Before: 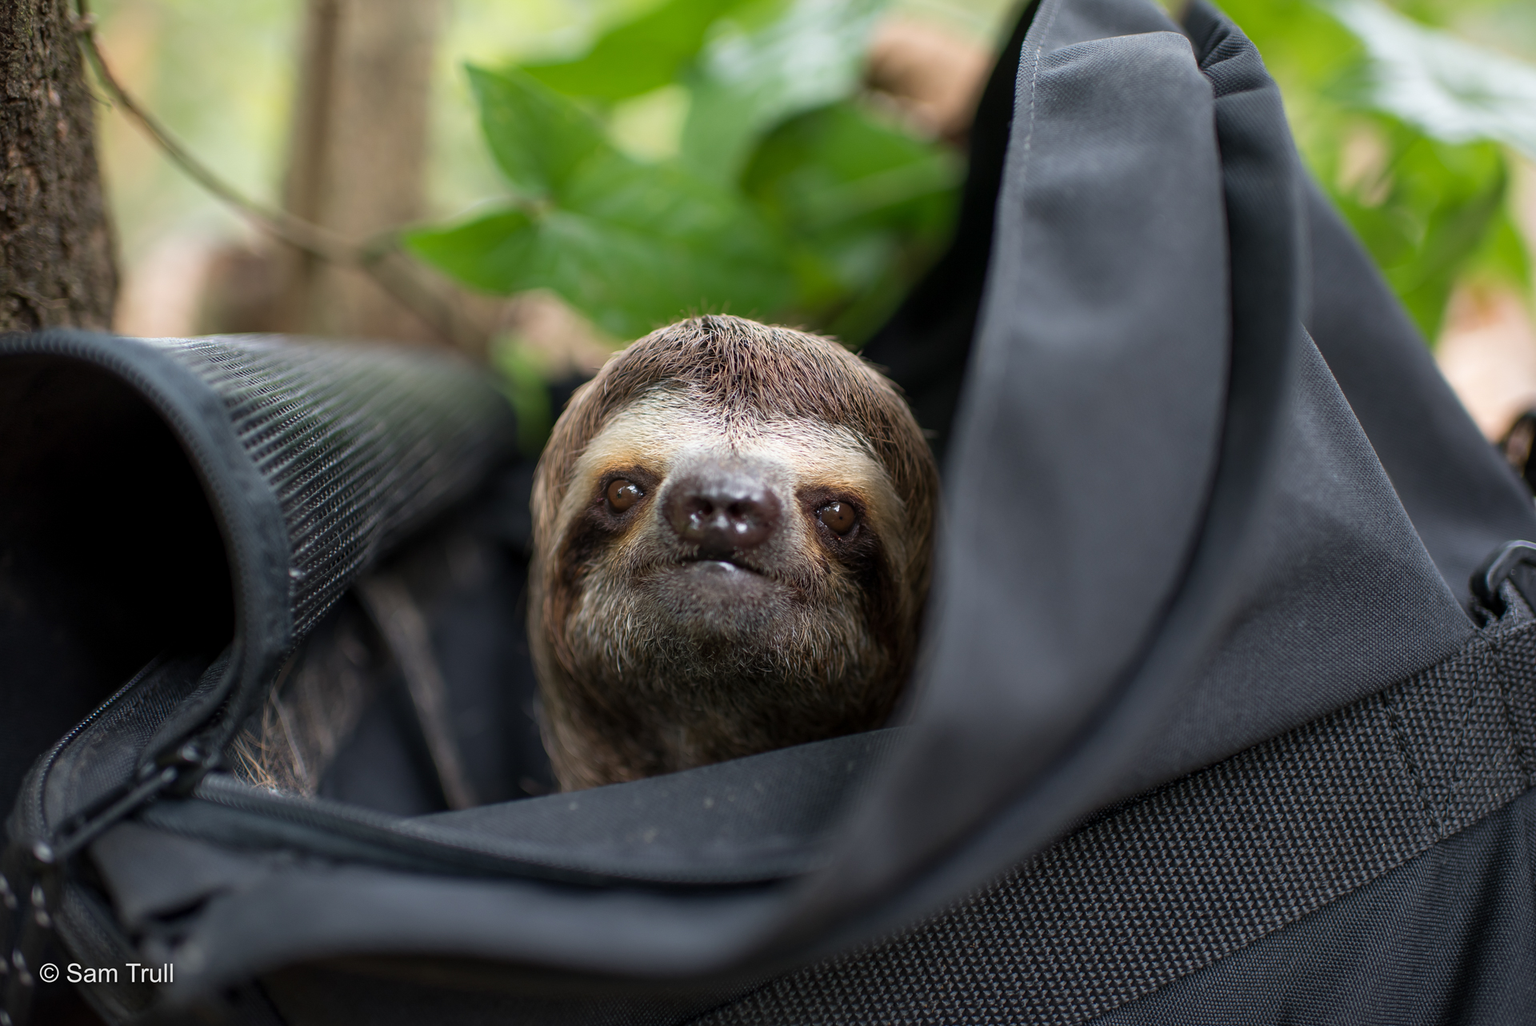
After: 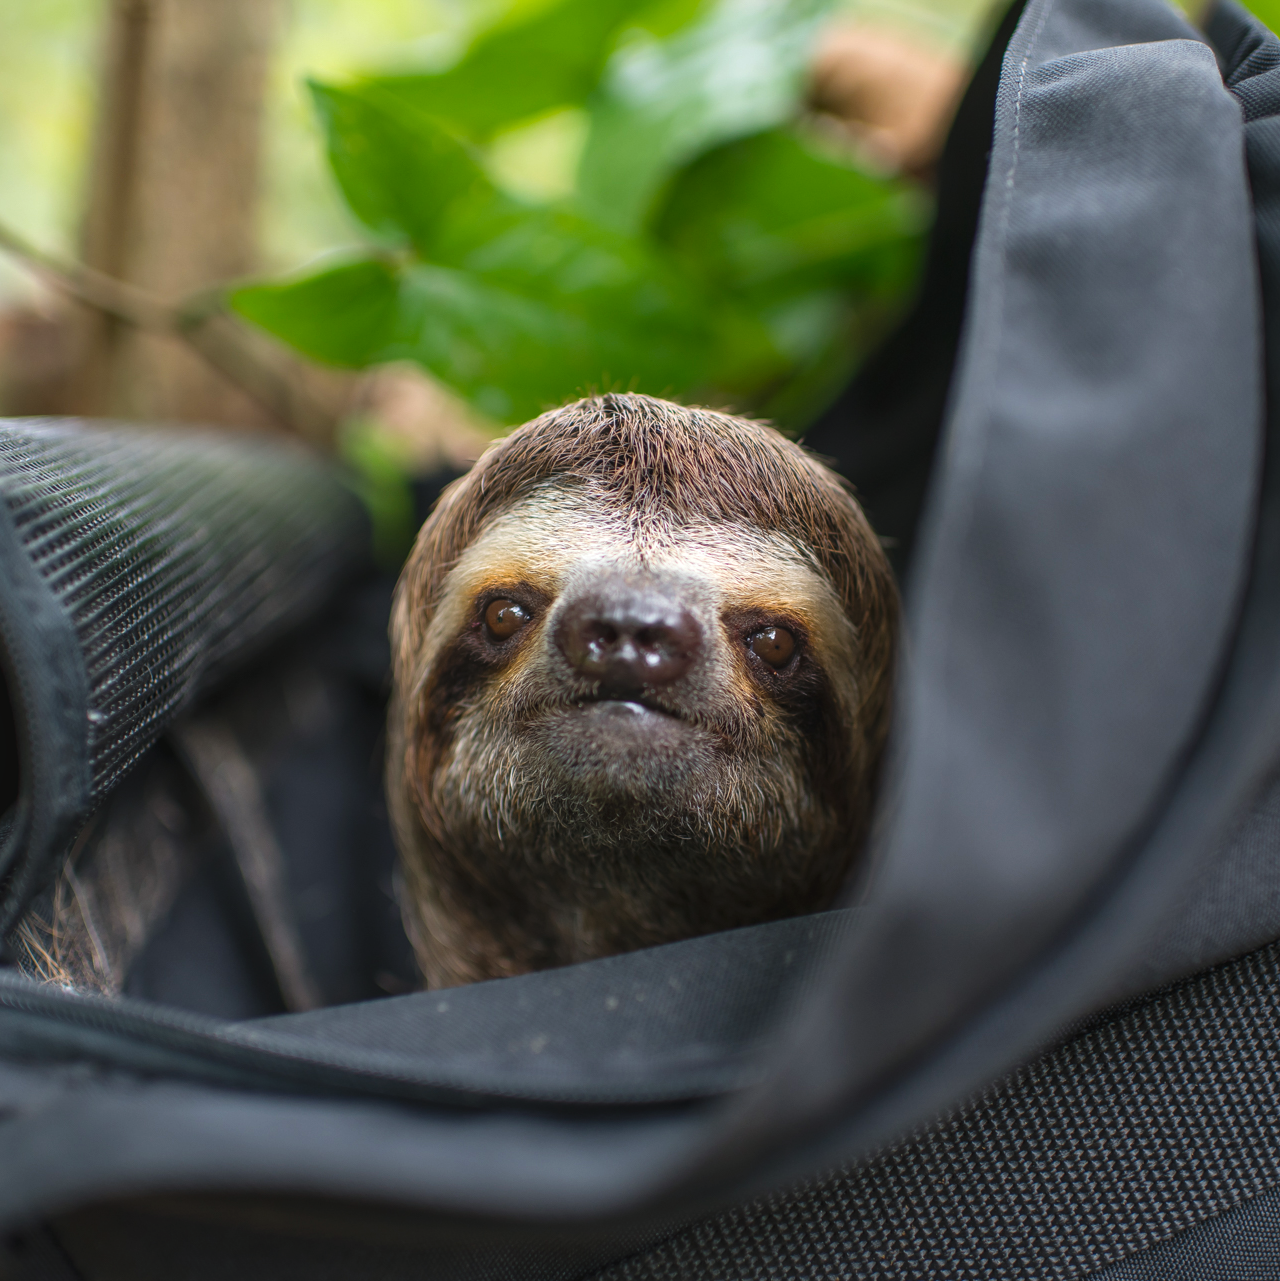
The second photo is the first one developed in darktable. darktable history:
color balance rgb: shadows lift › chroma 0.797%, shadows lift › hue 111.04°, global offset › luminance 0.739%, perceptual saturation grading › global saturation 31.017%
local contrast: on, module defaults
crop and rotate: left 14.286%, right 19.038%
